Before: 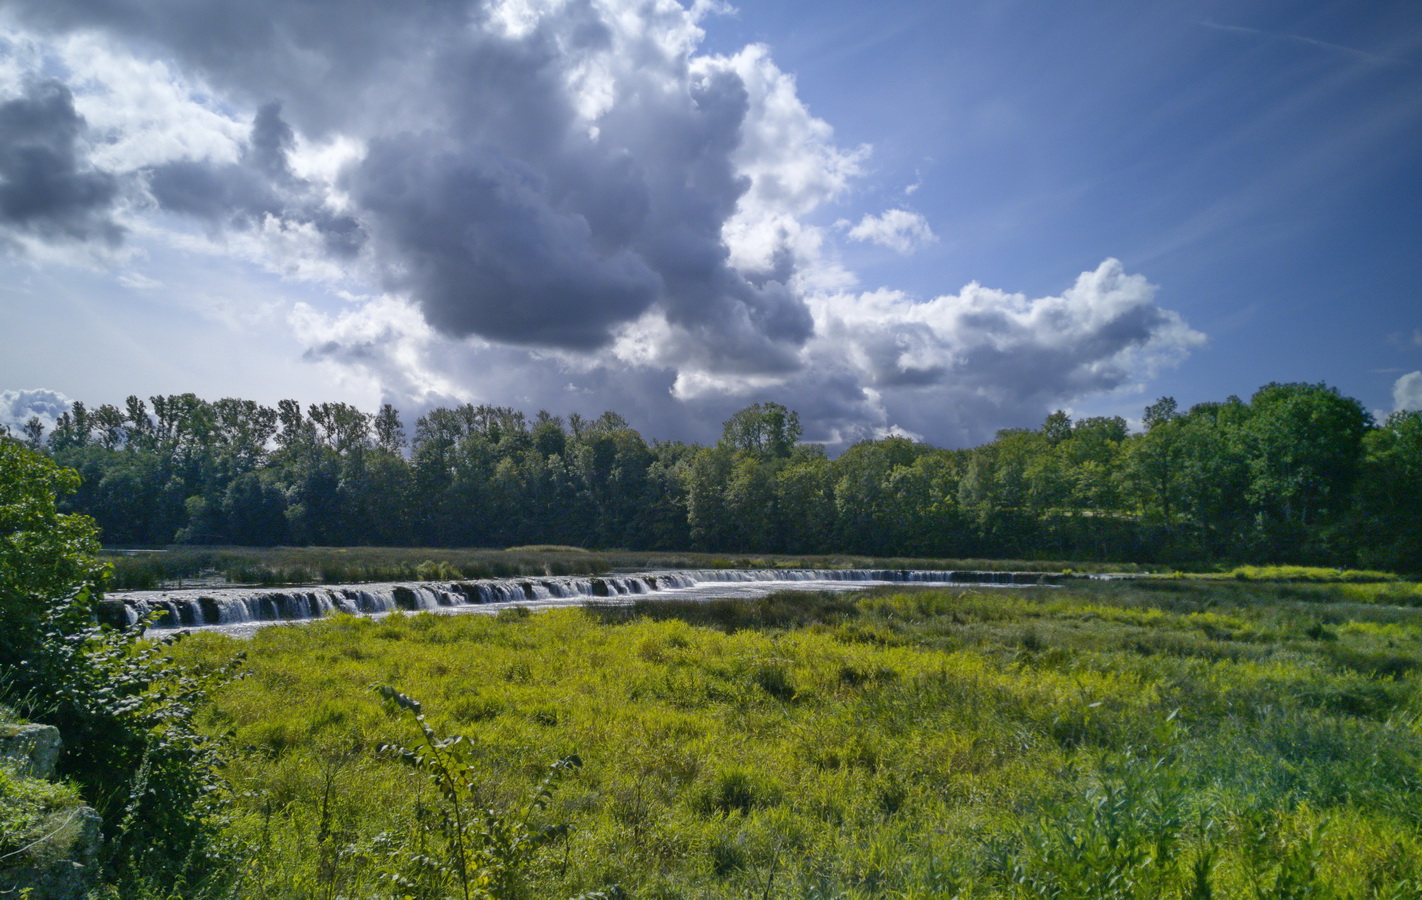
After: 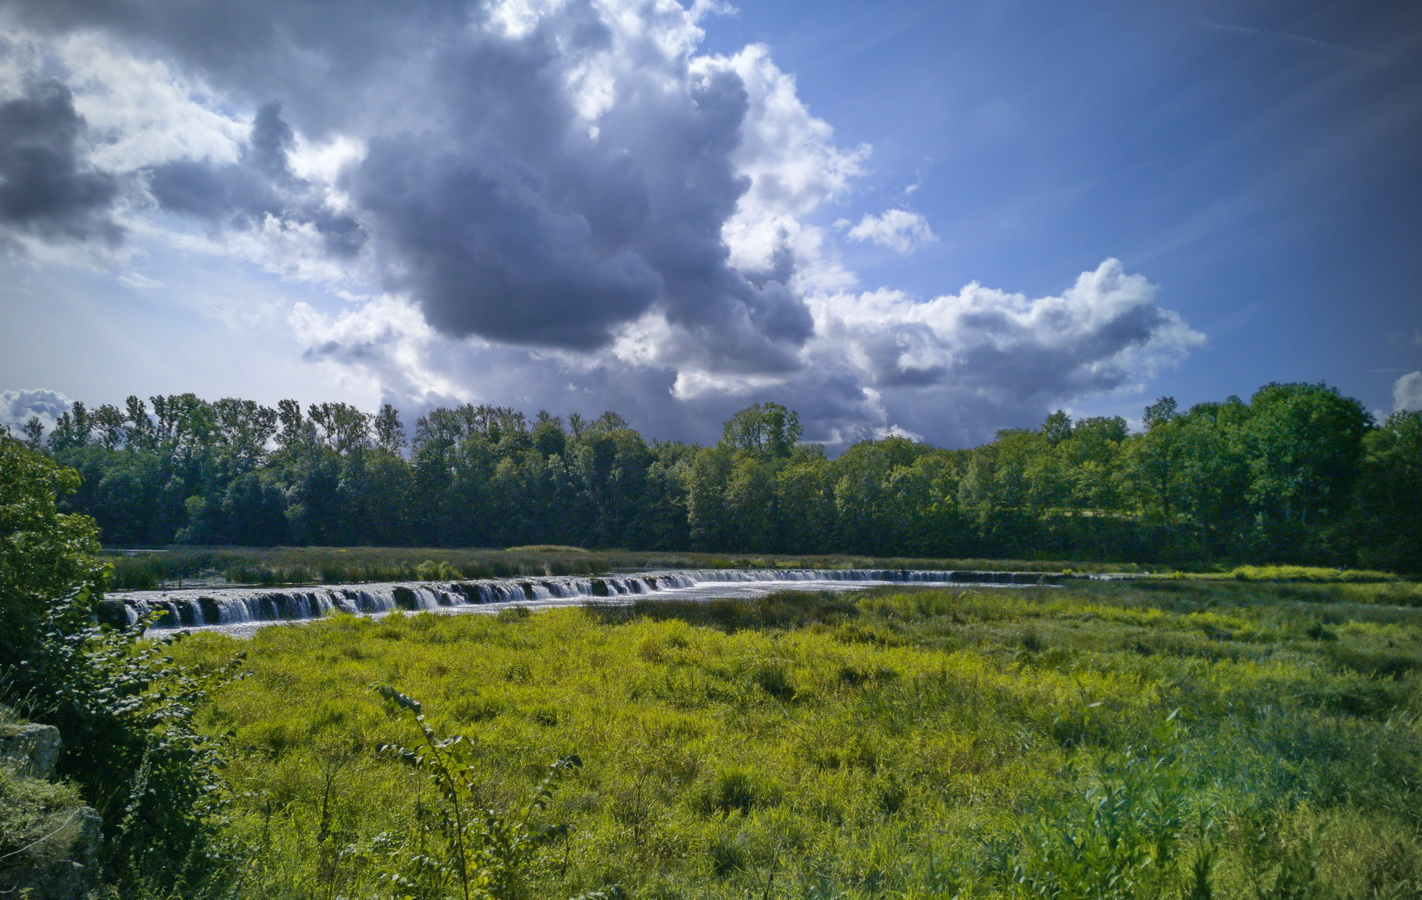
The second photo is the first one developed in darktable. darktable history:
velvia: strength 24.5%
vignetting: on, module defaults
